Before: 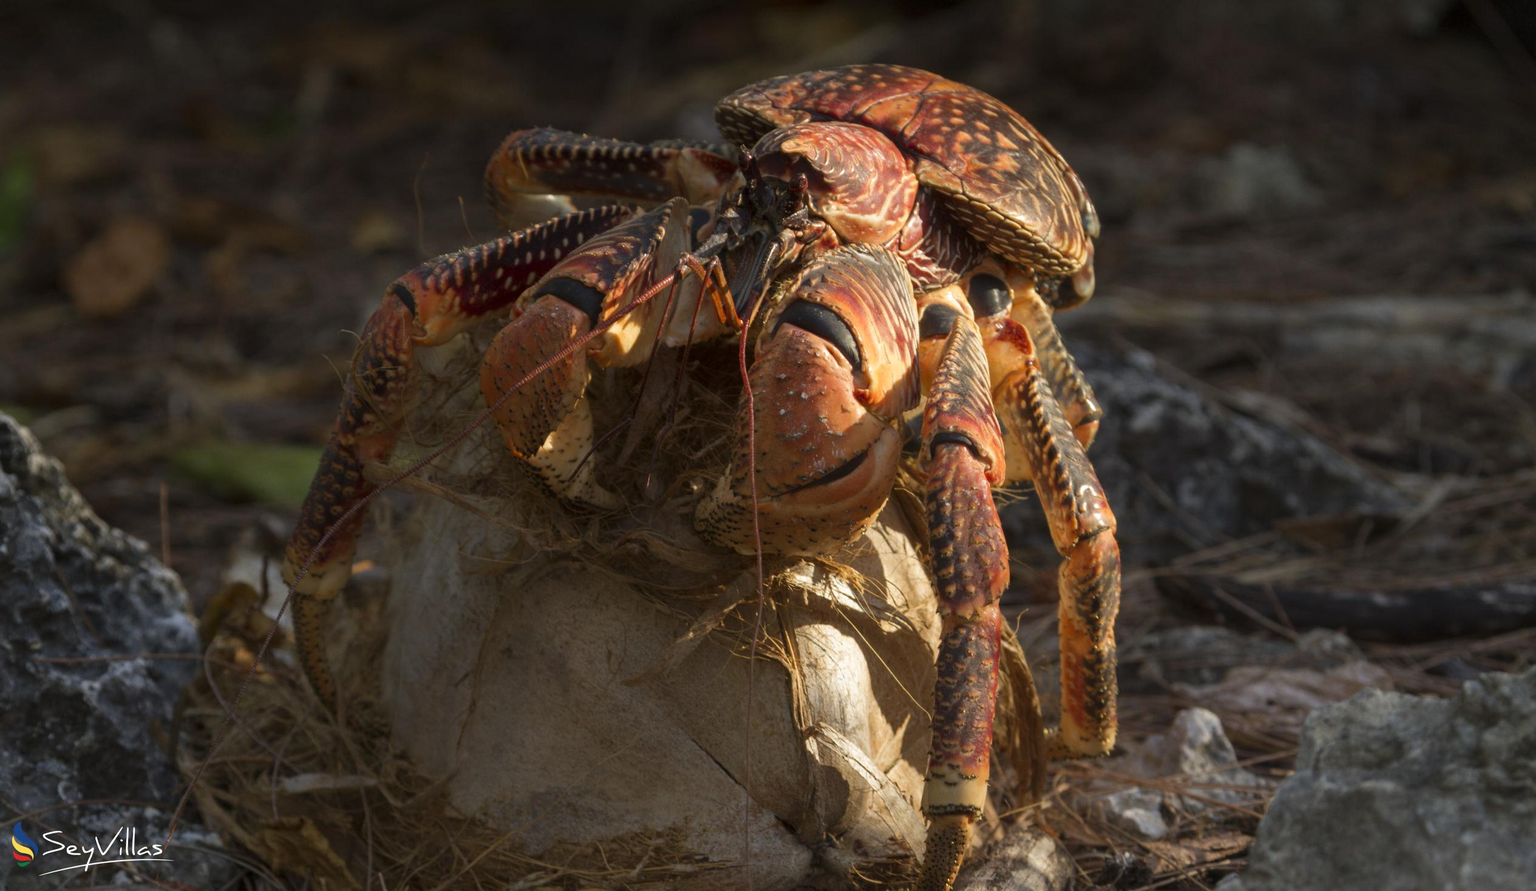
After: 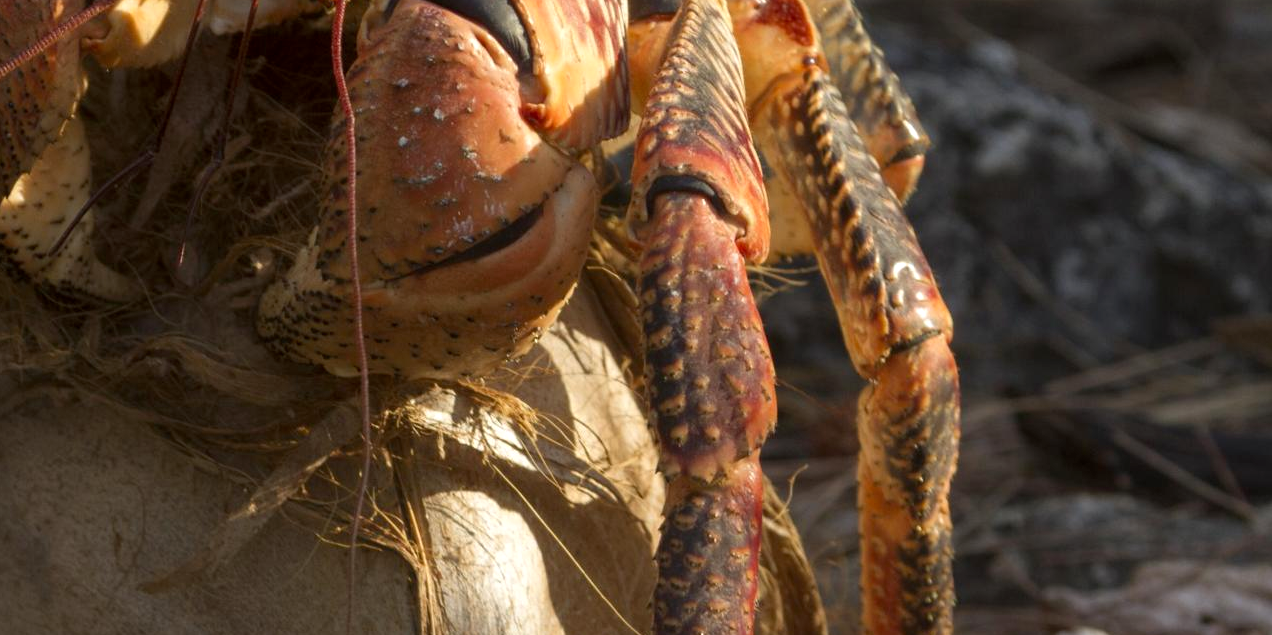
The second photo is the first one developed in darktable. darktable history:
crop: left 35.03%, top 36.625%, right 14.663%, bottom 20.057%
exposure: black level correction 0.002, exposure 0.15 EV, compensate highlight preservation false
